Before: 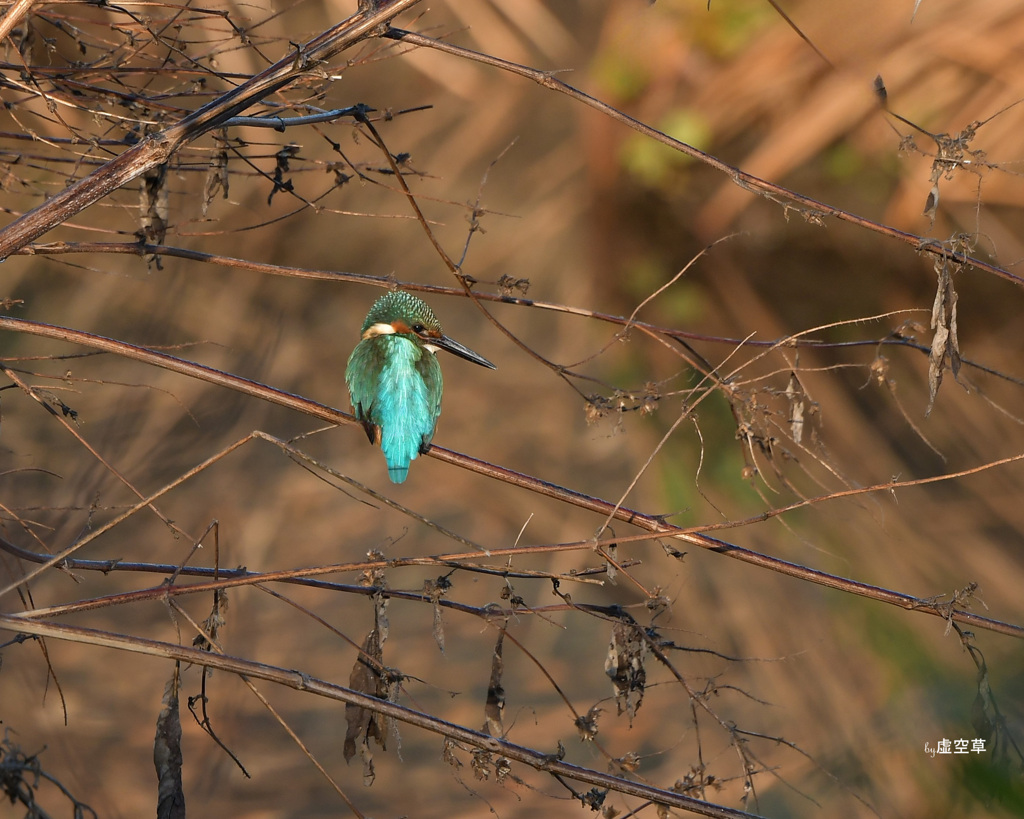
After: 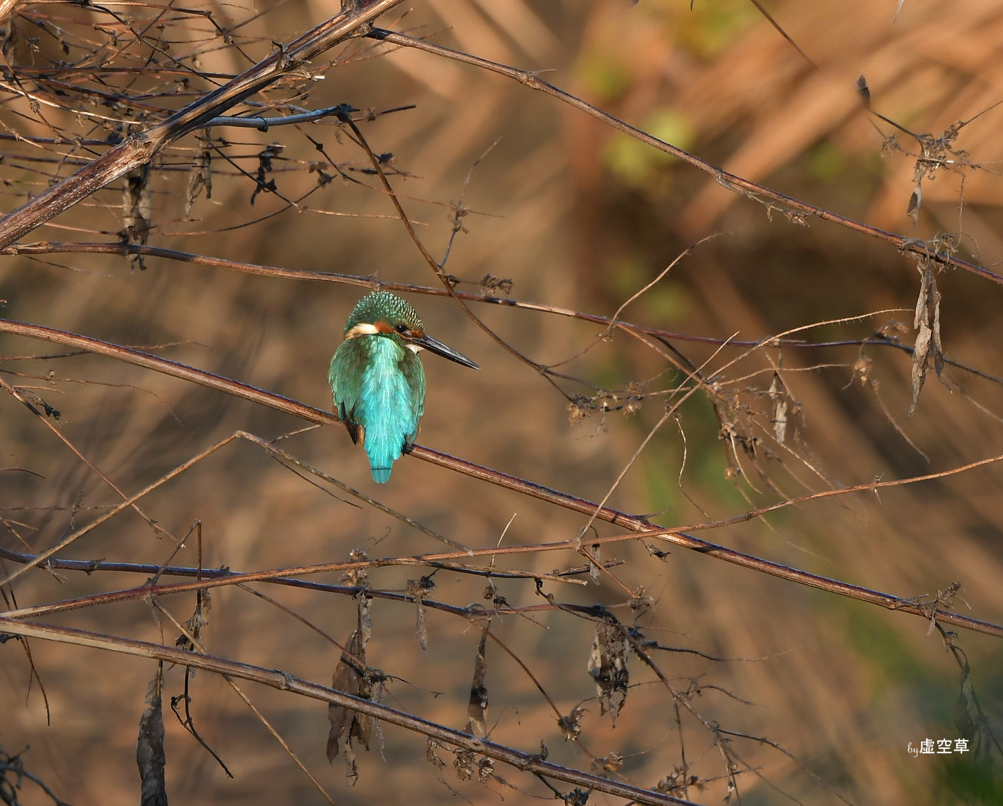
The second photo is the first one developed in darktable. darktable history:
crop: left 1.716%, right 0.276%, bottom 1.551%
